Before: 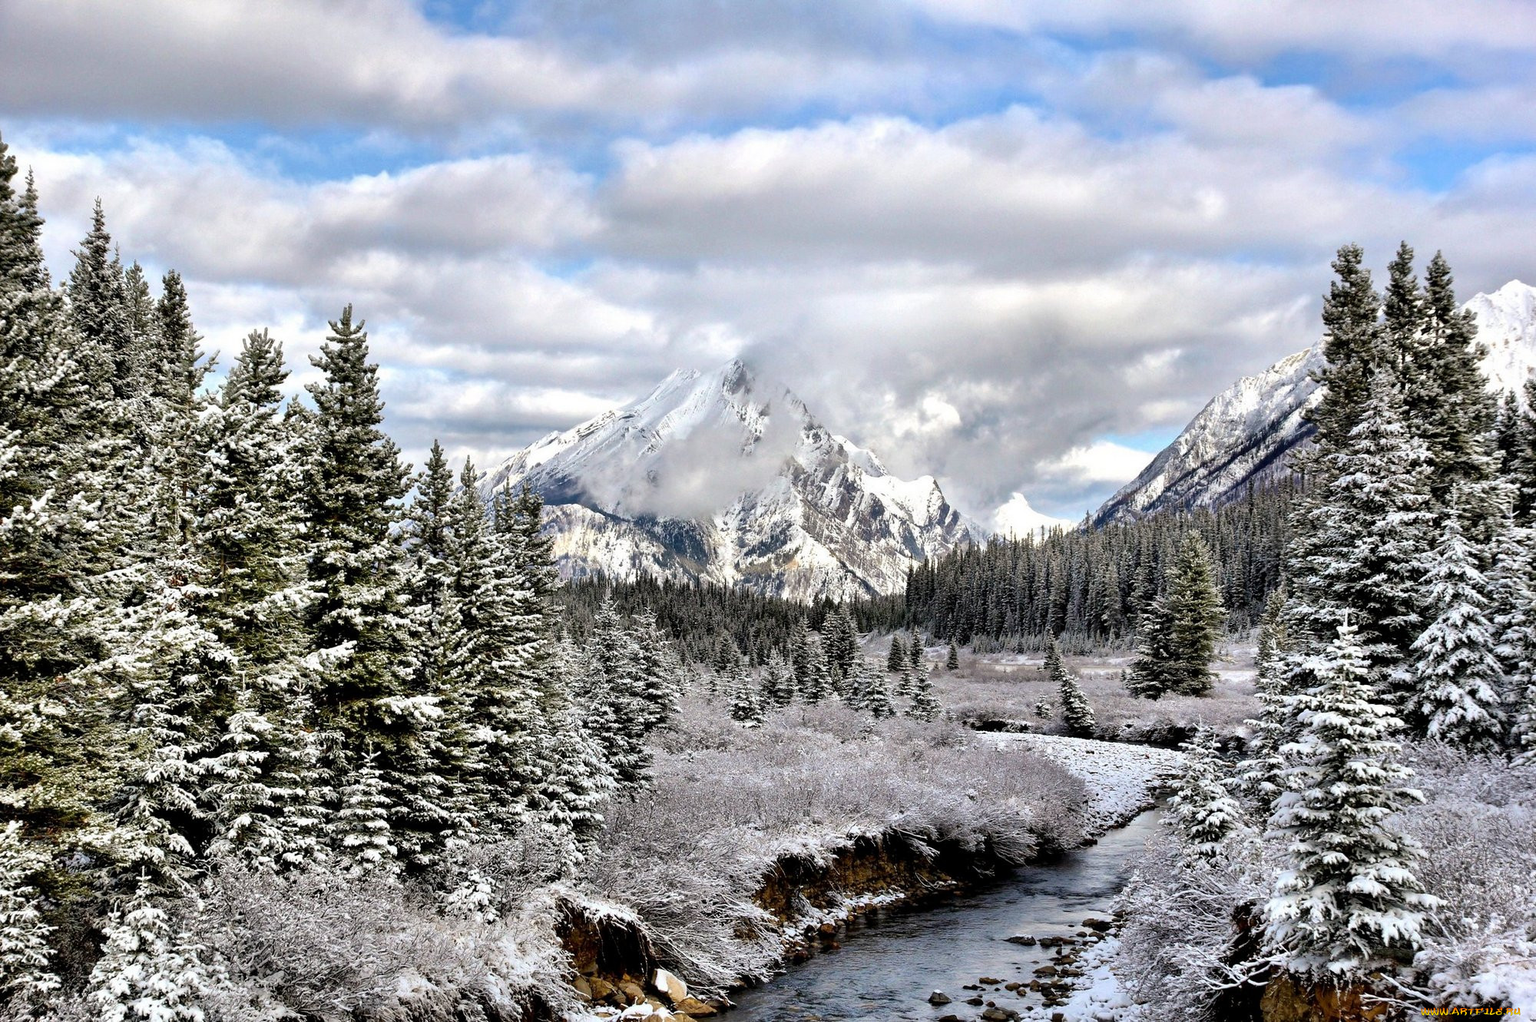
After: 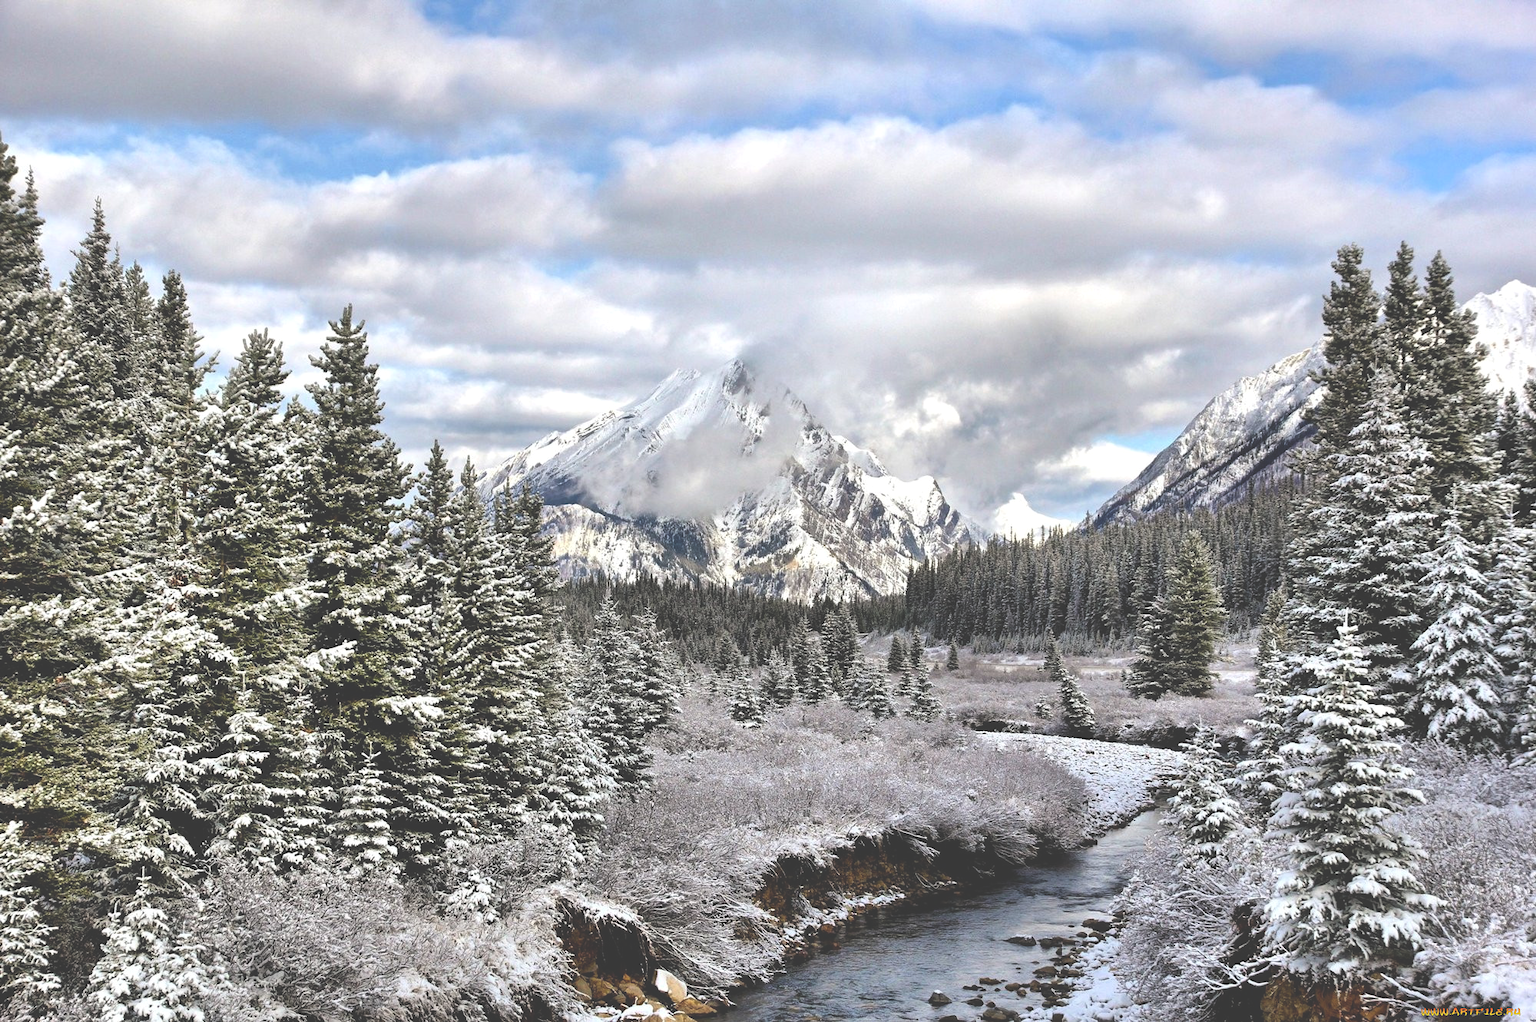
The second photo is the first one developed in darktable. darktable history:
exposure: black level correction -0.04, exposure 0.061 EV, compensate highlight preservation false
